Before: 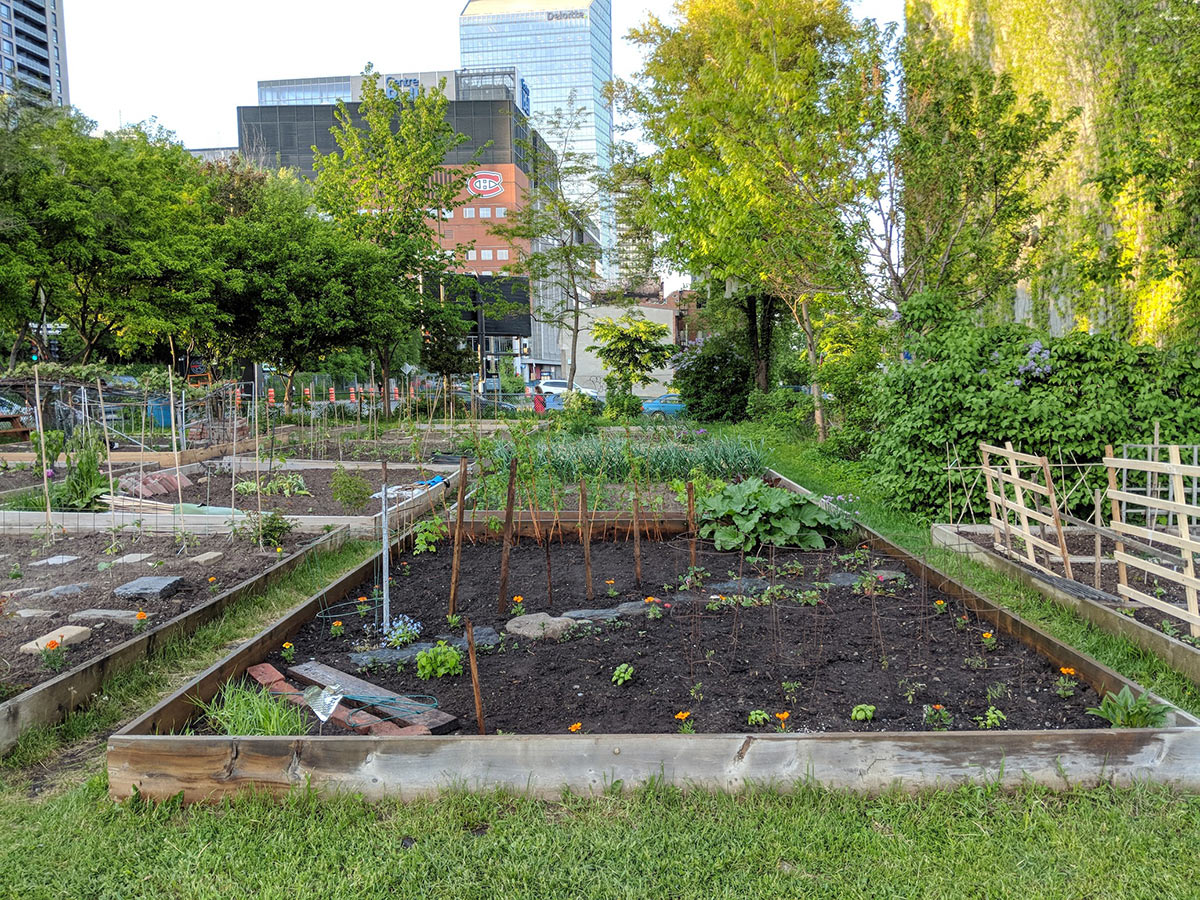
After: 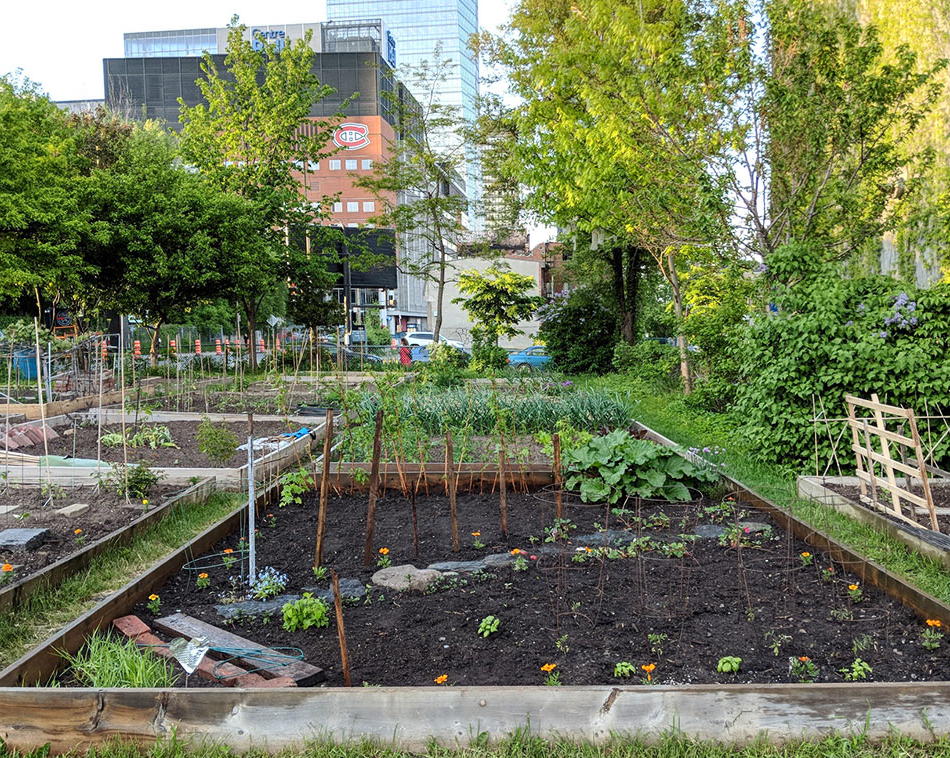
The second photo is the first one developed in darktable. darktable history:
crop: left 11.225%, top 5.381%, right 9.565%, bottom 10.314%
contrast brightness saturation: contrast 0.14
